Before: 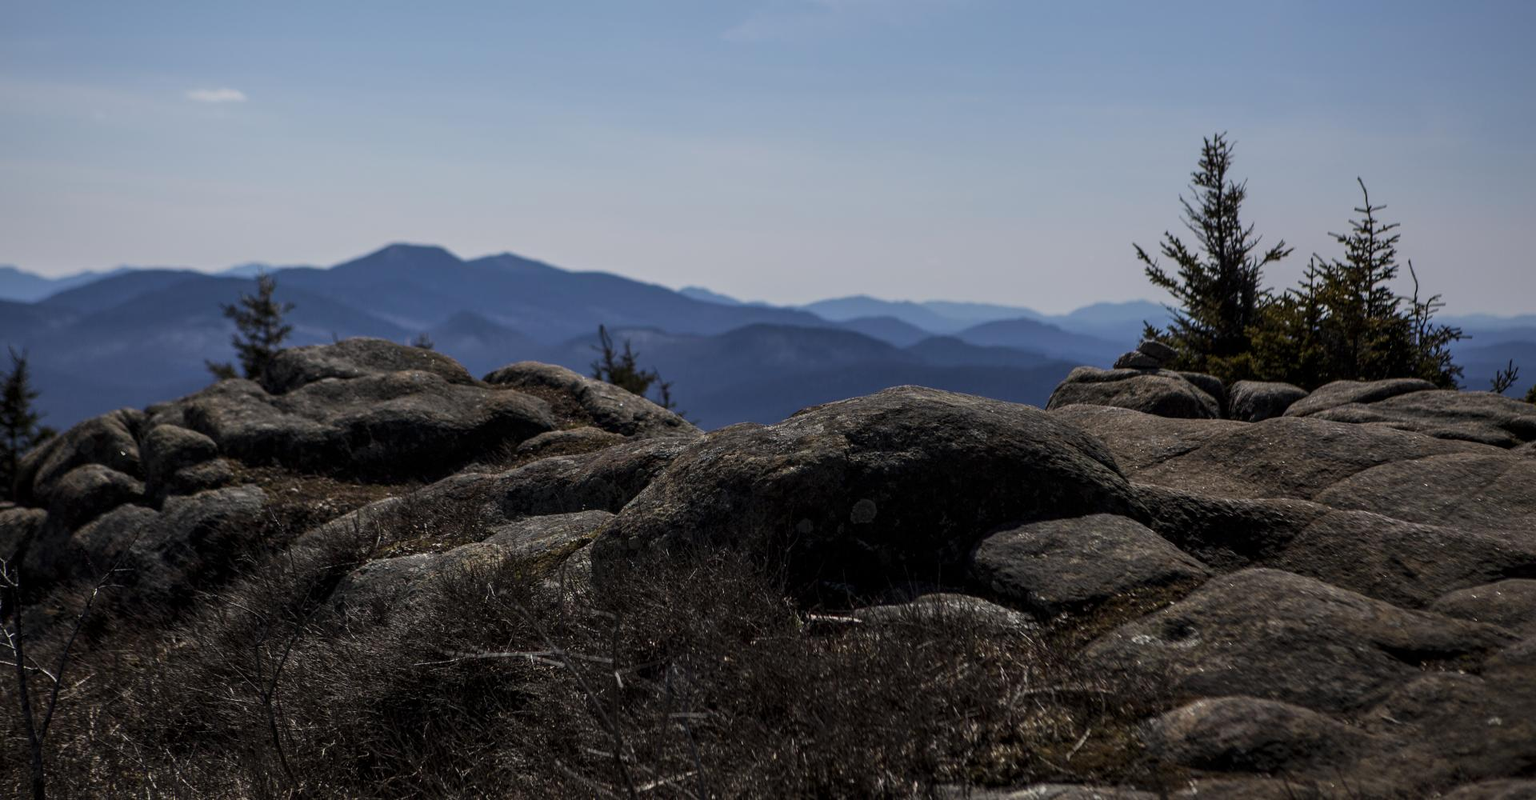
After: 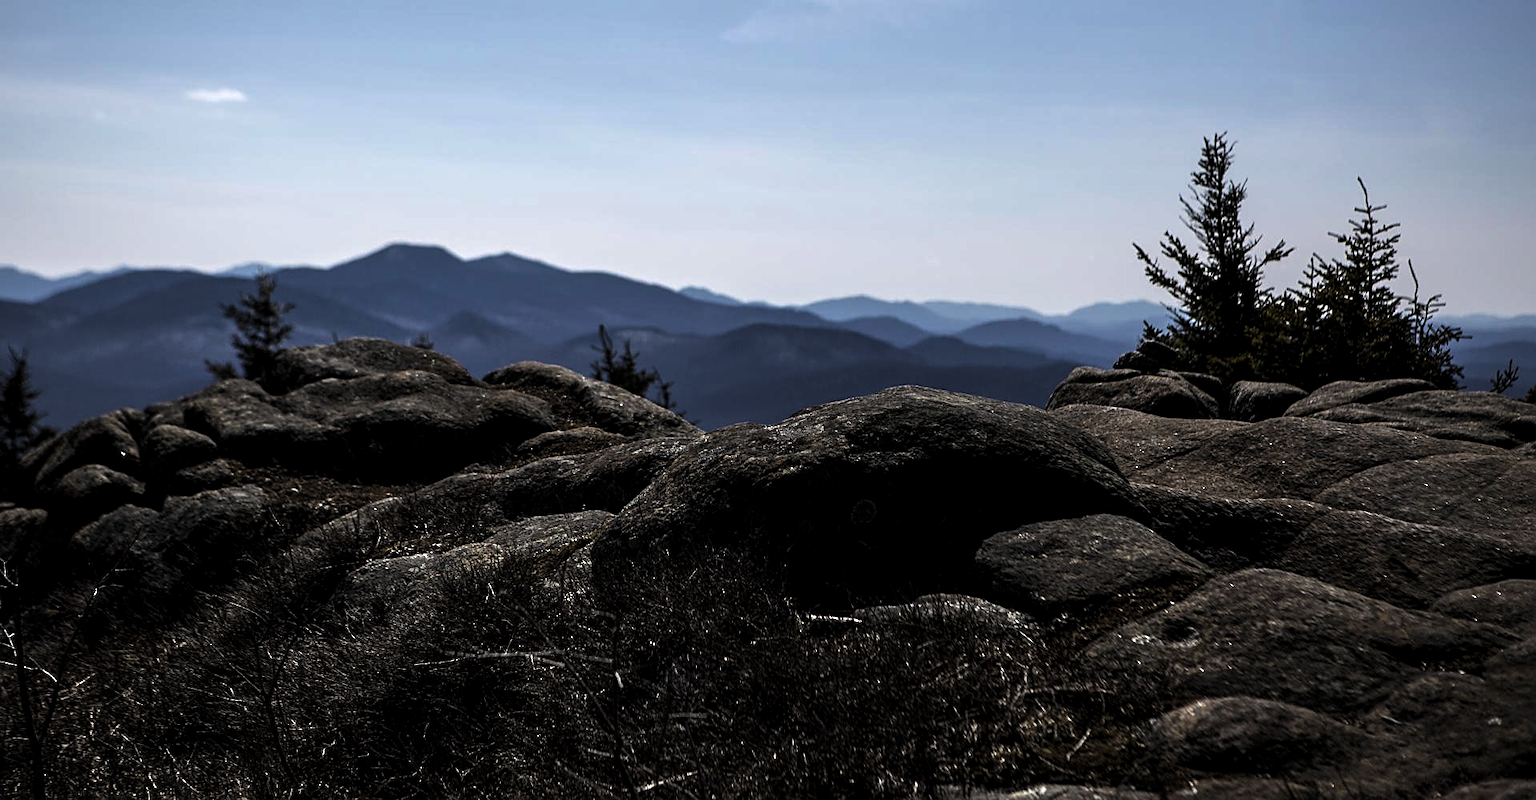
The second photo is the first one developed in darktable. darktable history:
sharpen: on, module defaults
levels: levels [0.044, 0.475, 0.791]
